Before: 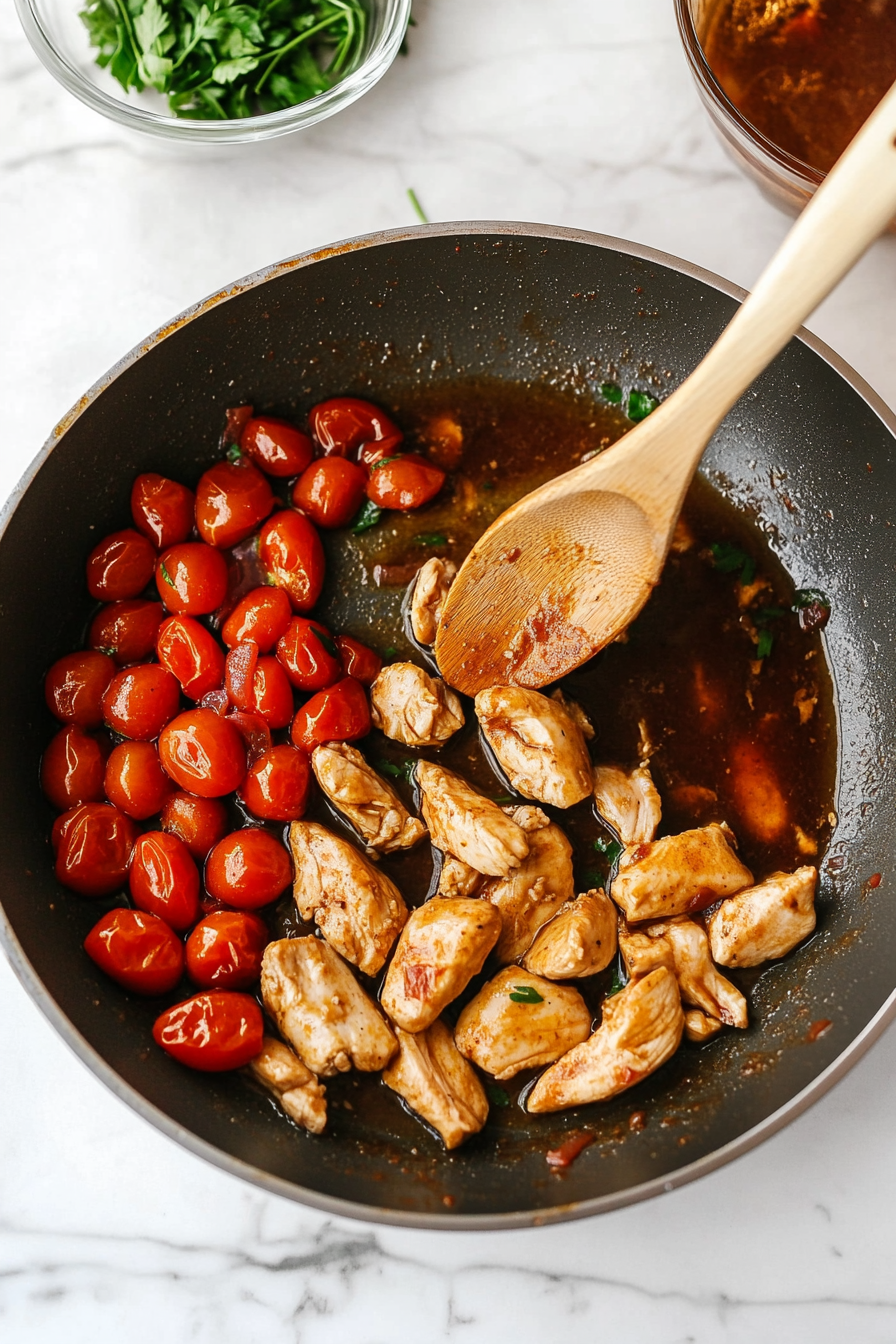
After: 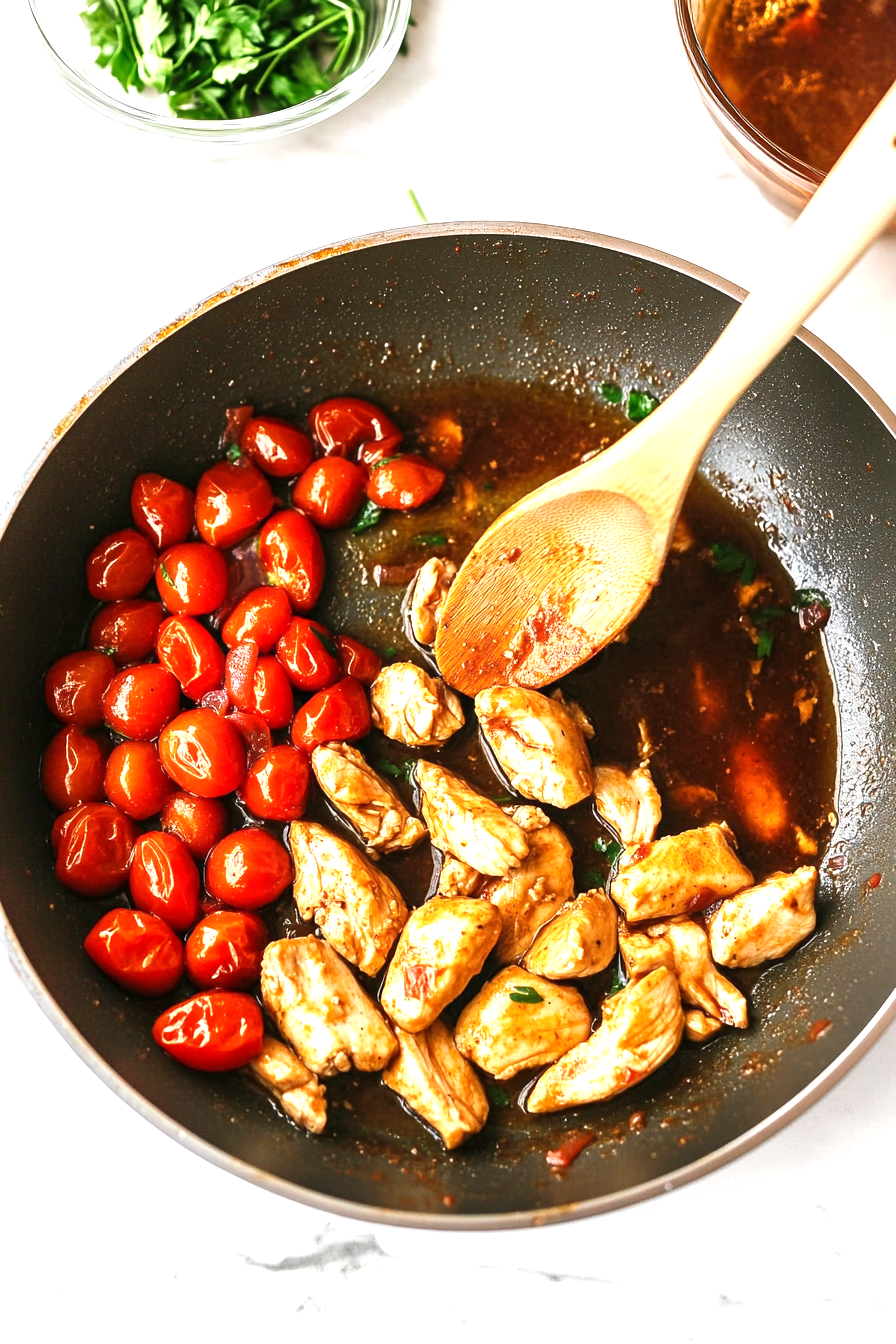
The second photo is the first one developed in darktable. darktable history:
exposure: exposure 0.992 EV, compensate highlight preservation false
velvia: on, module defaults
